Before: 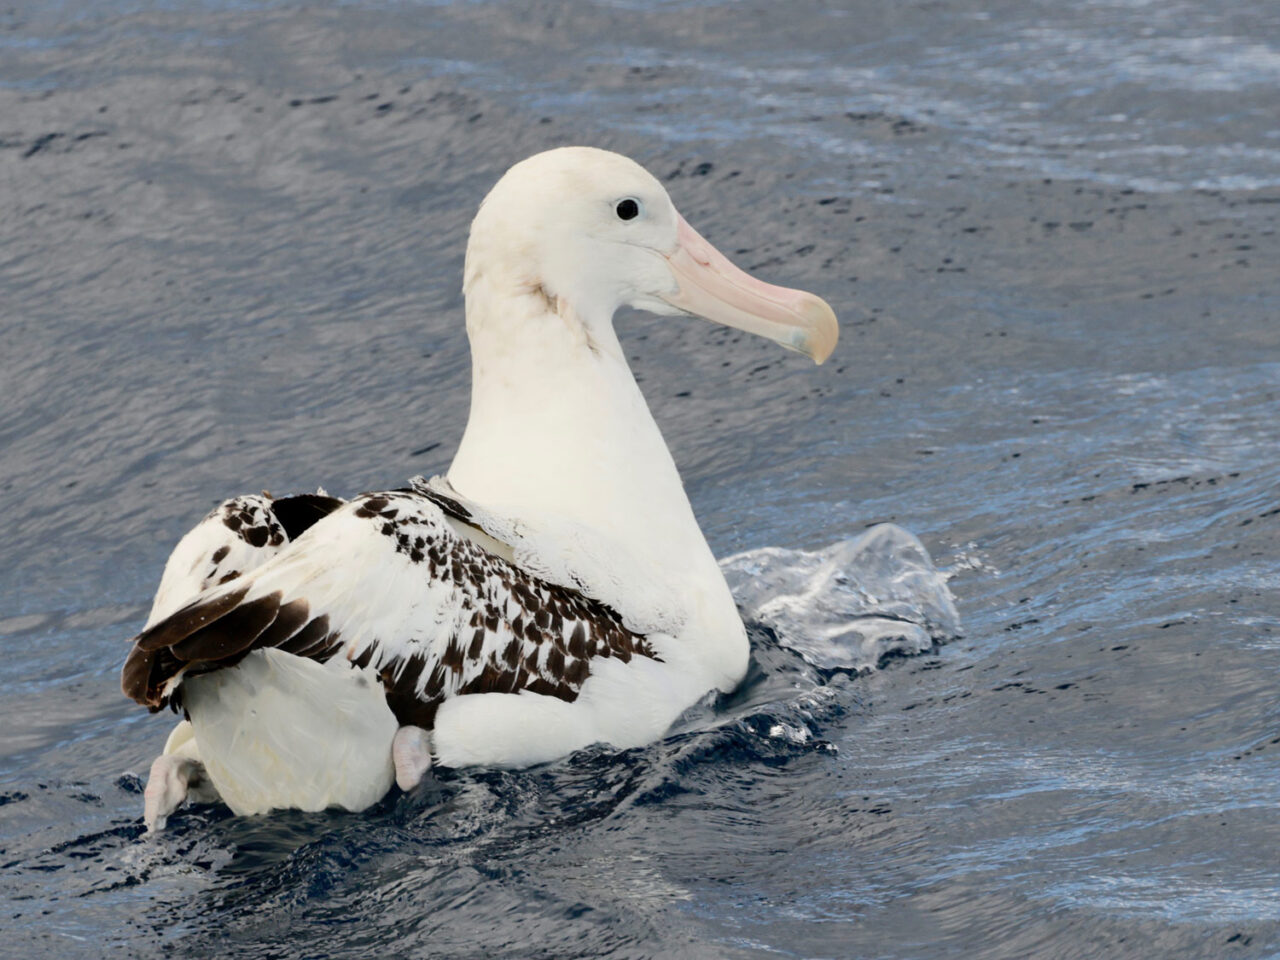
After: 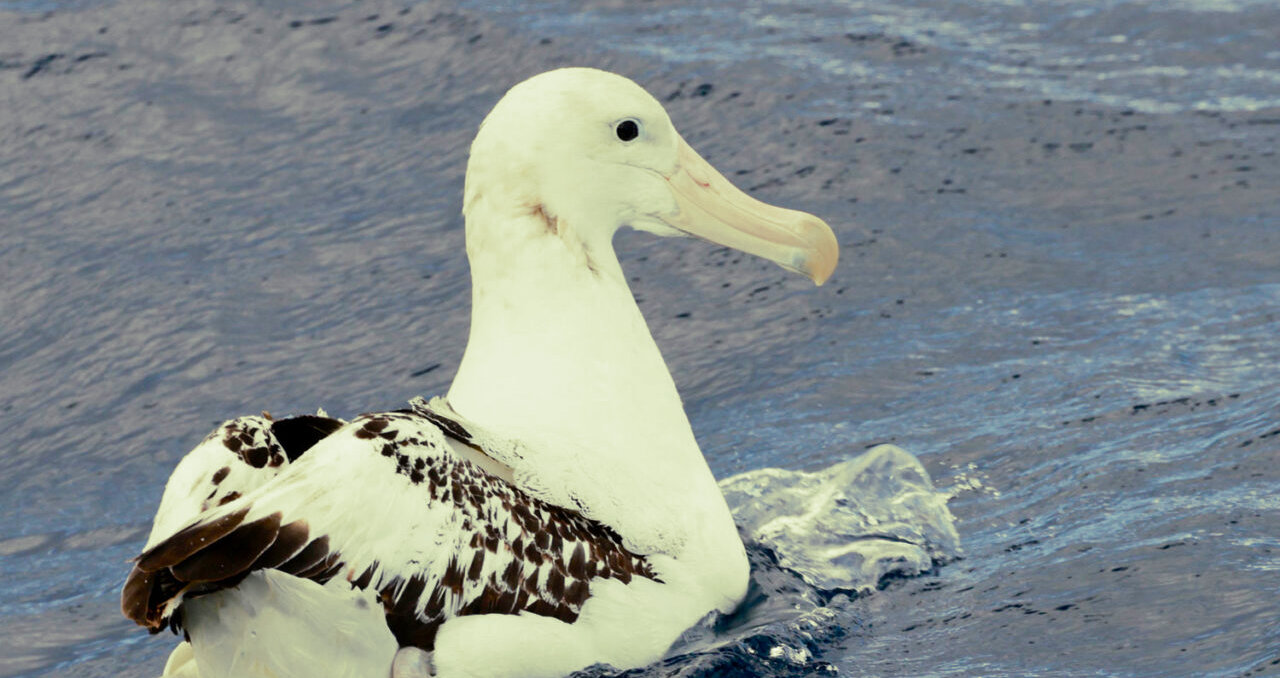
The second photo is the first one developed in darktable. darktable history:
crop and rotate: top 8.293%, bottom 20.996%
color balance rgb: perceptual saturation grading › global saturation 30%, global vibrance 20%
split-toning: shadows › hue 290.82°, shadows › saturation 0.34, highlights › saturation 0.38, balance 0, compress 50%
